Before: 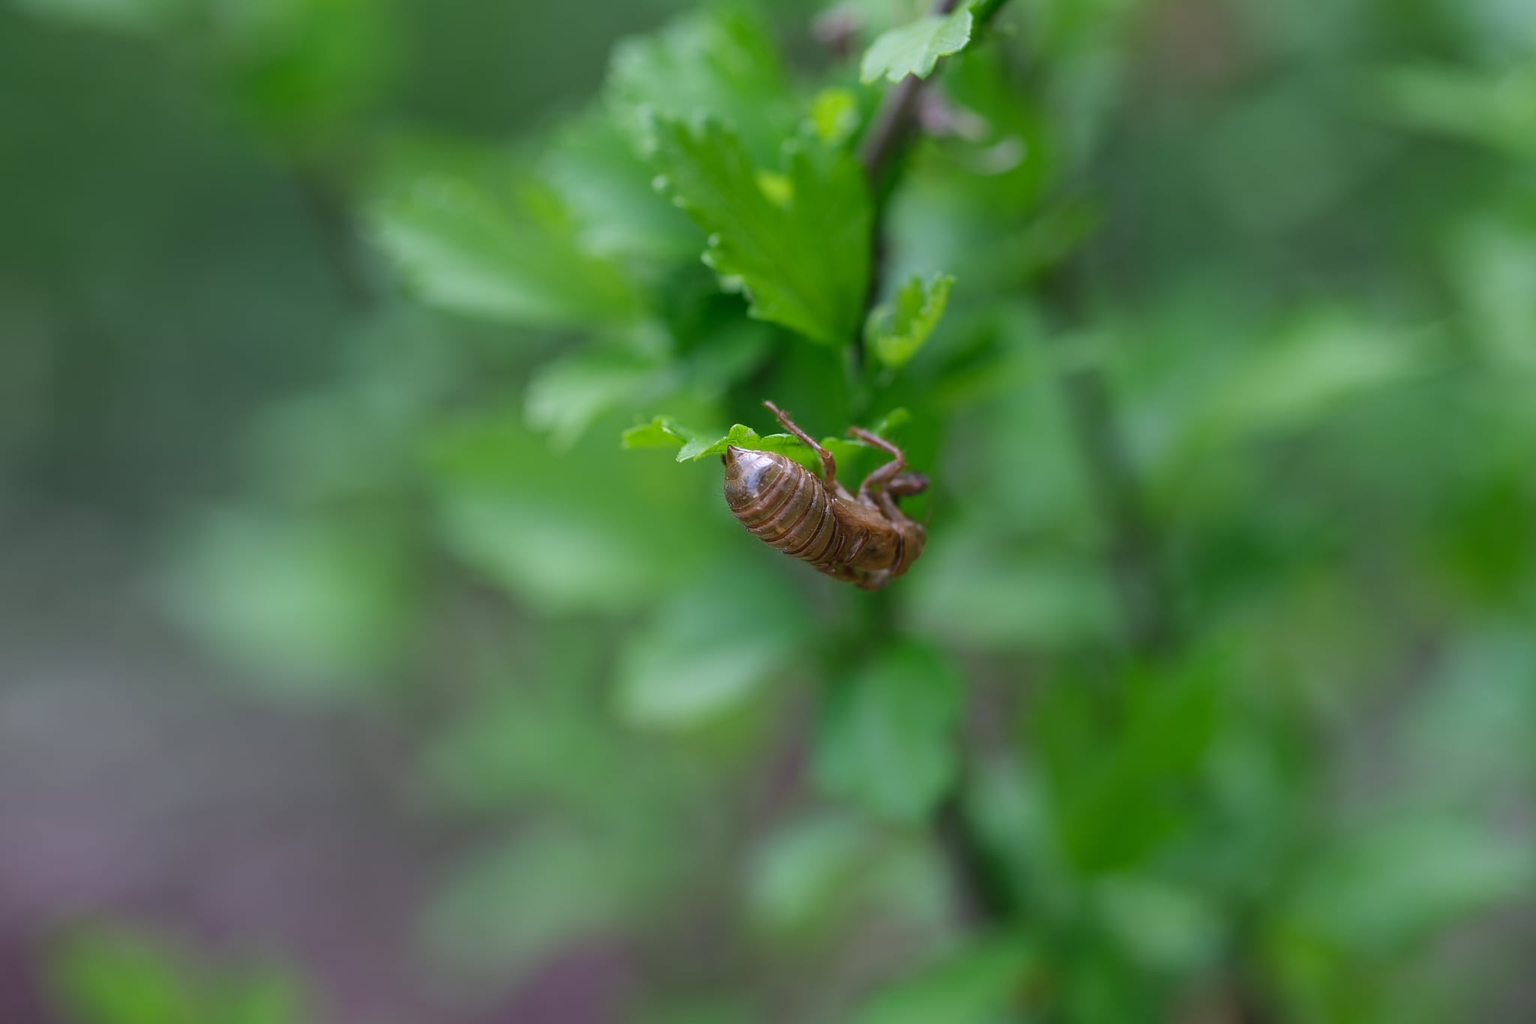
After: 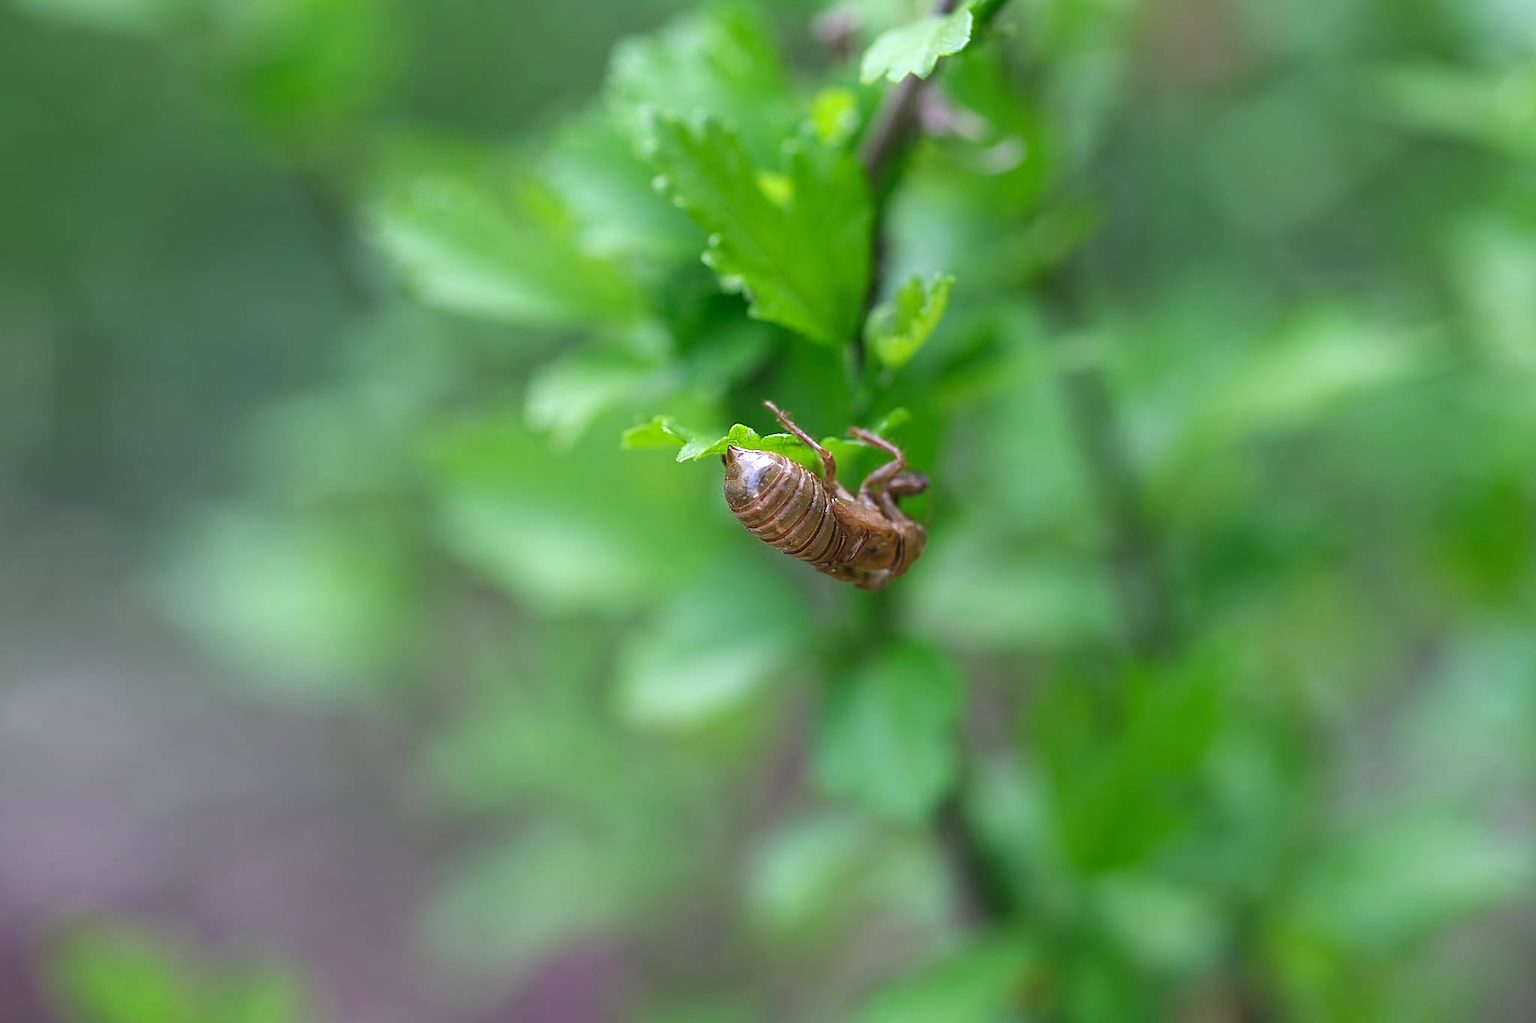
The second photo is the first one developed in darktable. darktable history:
sharpen: on, module defaults
exposure: black level correction 0, exposure 0.598 EV, compensate highlight preservation false
